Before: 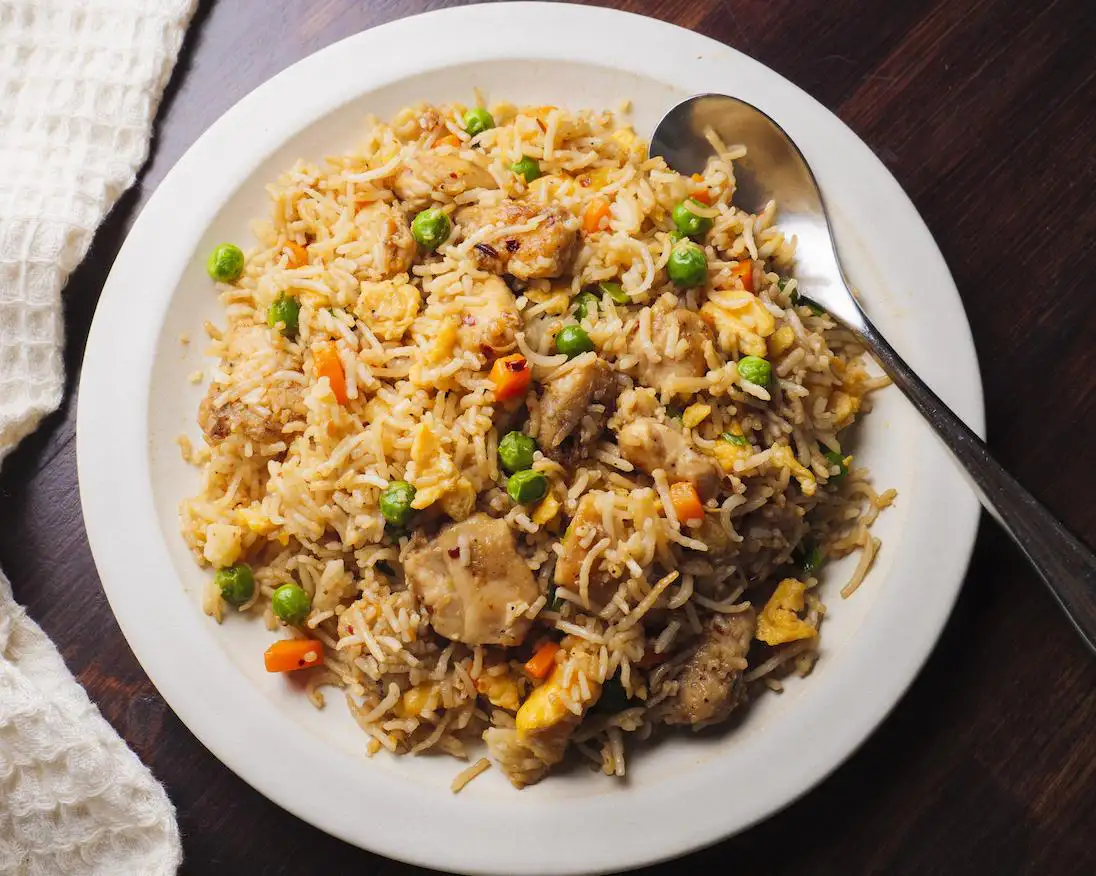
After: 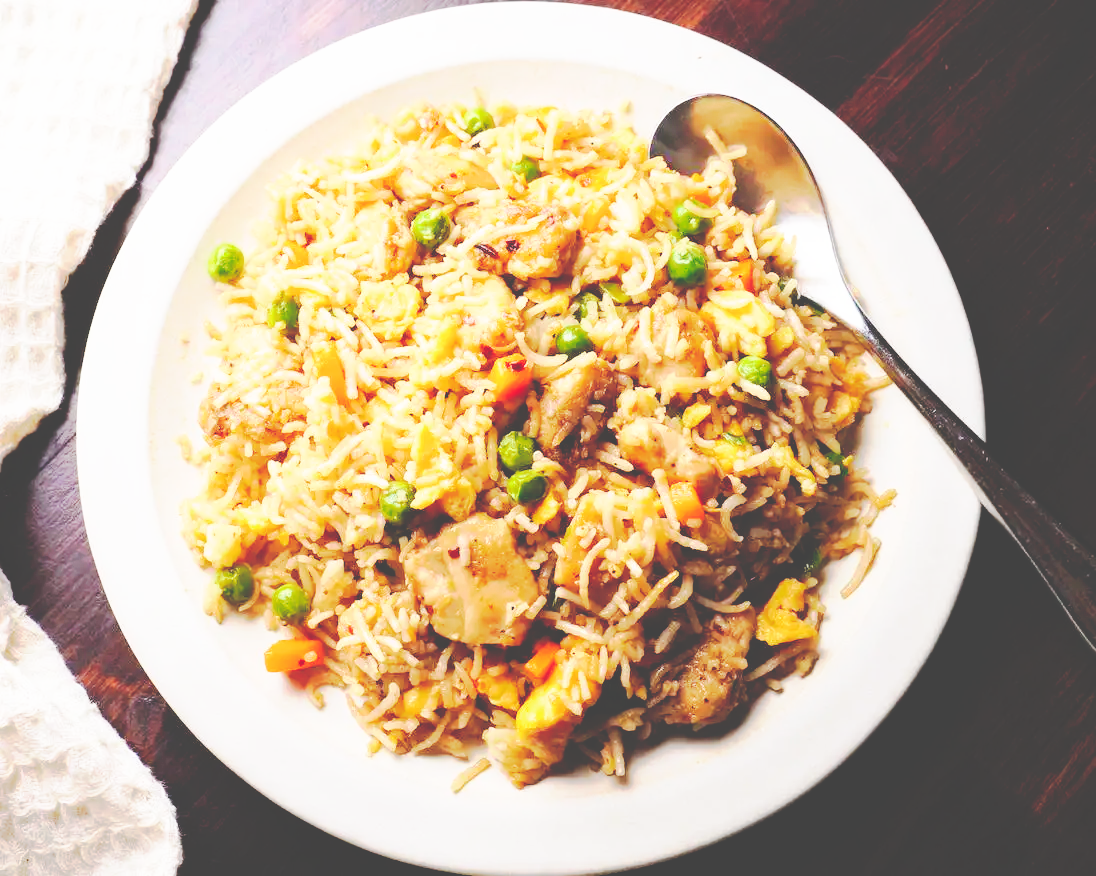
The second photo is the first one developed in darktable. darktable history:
tone curve: curves: ch0 [(0, 0) (0.003, 0.277) (0.011, 0.277) (0.025, 0.279) (0.044, 0.282) (0.069, 0.286) (0.1, 0.289) (0.136, 0.294) (0.177, 0.318) (0.224, 0.345) (0.277, 0.379) (0.335, 0.425) (0.399, 0.481) (0.468, 0.542) (0.543, 0.594) (0.623, 0.662) (0.709, 0.731) (0.801, 0.792) (0.898, 0.851) (1, 1)], preserve colors none
base curve: curves: ch0 [(0, 0) (0.007, 0.004) (0.027, 0.03) (0.046, 0.07) (0.207, 0.54) (0.442, 0.872) (0.673, 0.972) (1, 1)], preserve colors none
